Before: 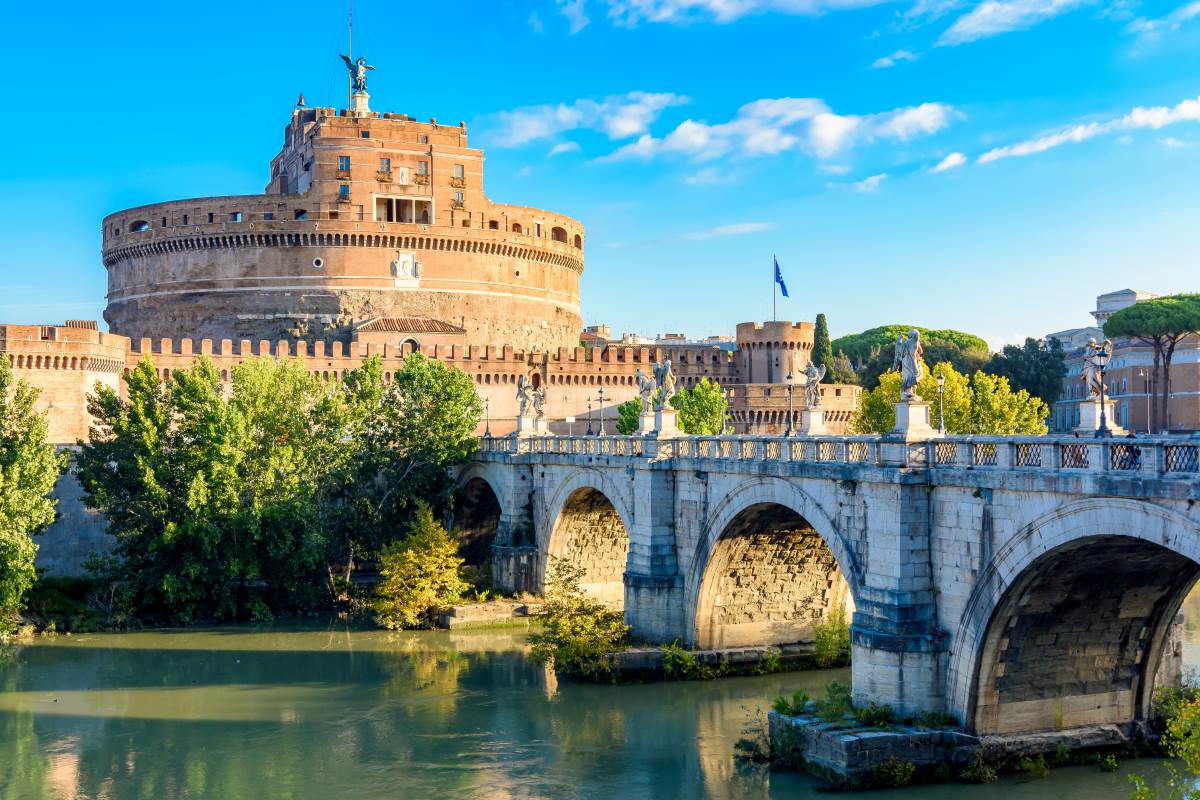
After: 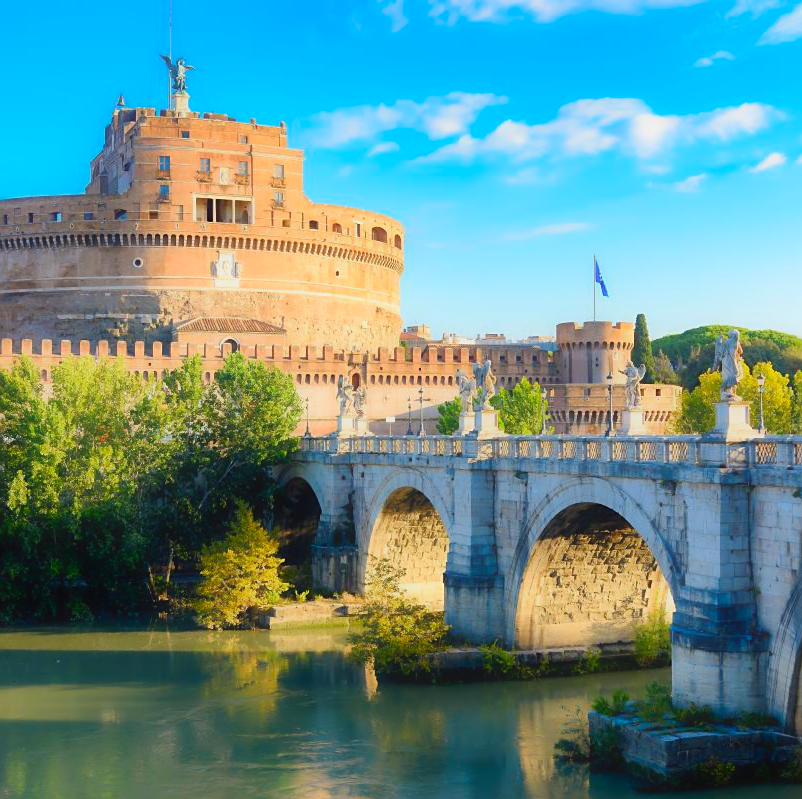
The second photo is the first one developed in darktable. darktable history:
contrast brightness saturation: contrast 0.096, brightness 0.037, saturation 0.092
crop and rotate: left 15.03%, right 18.065%
exposure: compensate exposure bias true, compensate highlight preservation false
sharpen: on, module defaults
contrast equalizer: octaves 7, y [[0.5, 0.542, 0.583, 0.625, 0.667, 0.708], [0.5 ×6], [0.5 ×6], [0 ×6], [0 ×6]], mix -0.999
